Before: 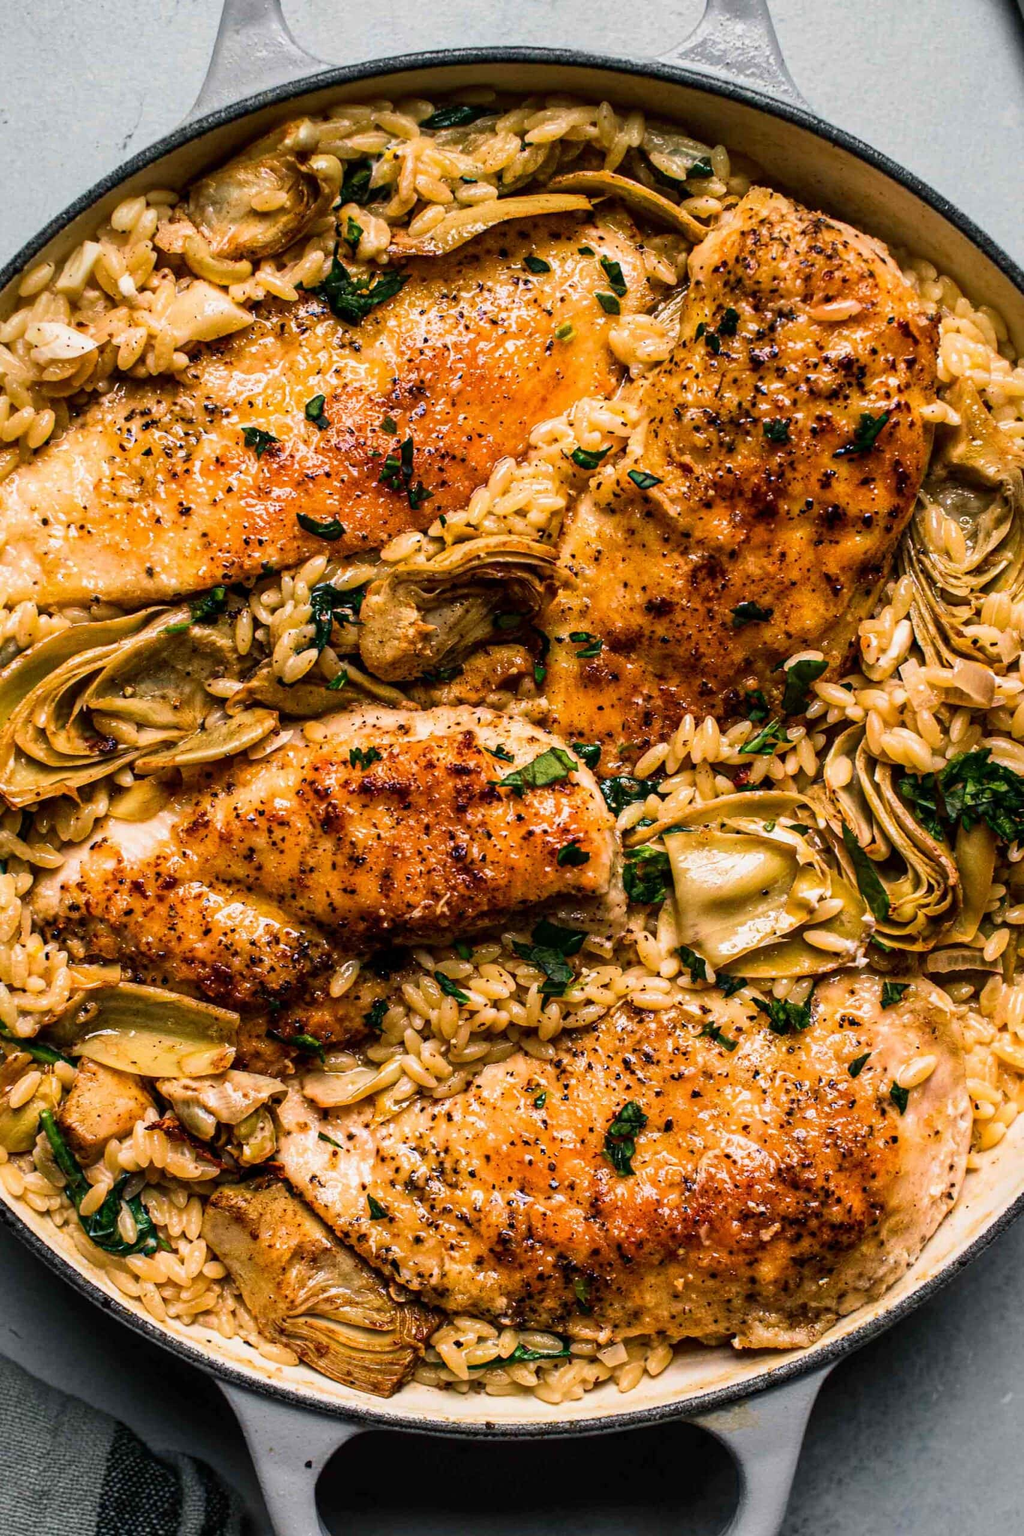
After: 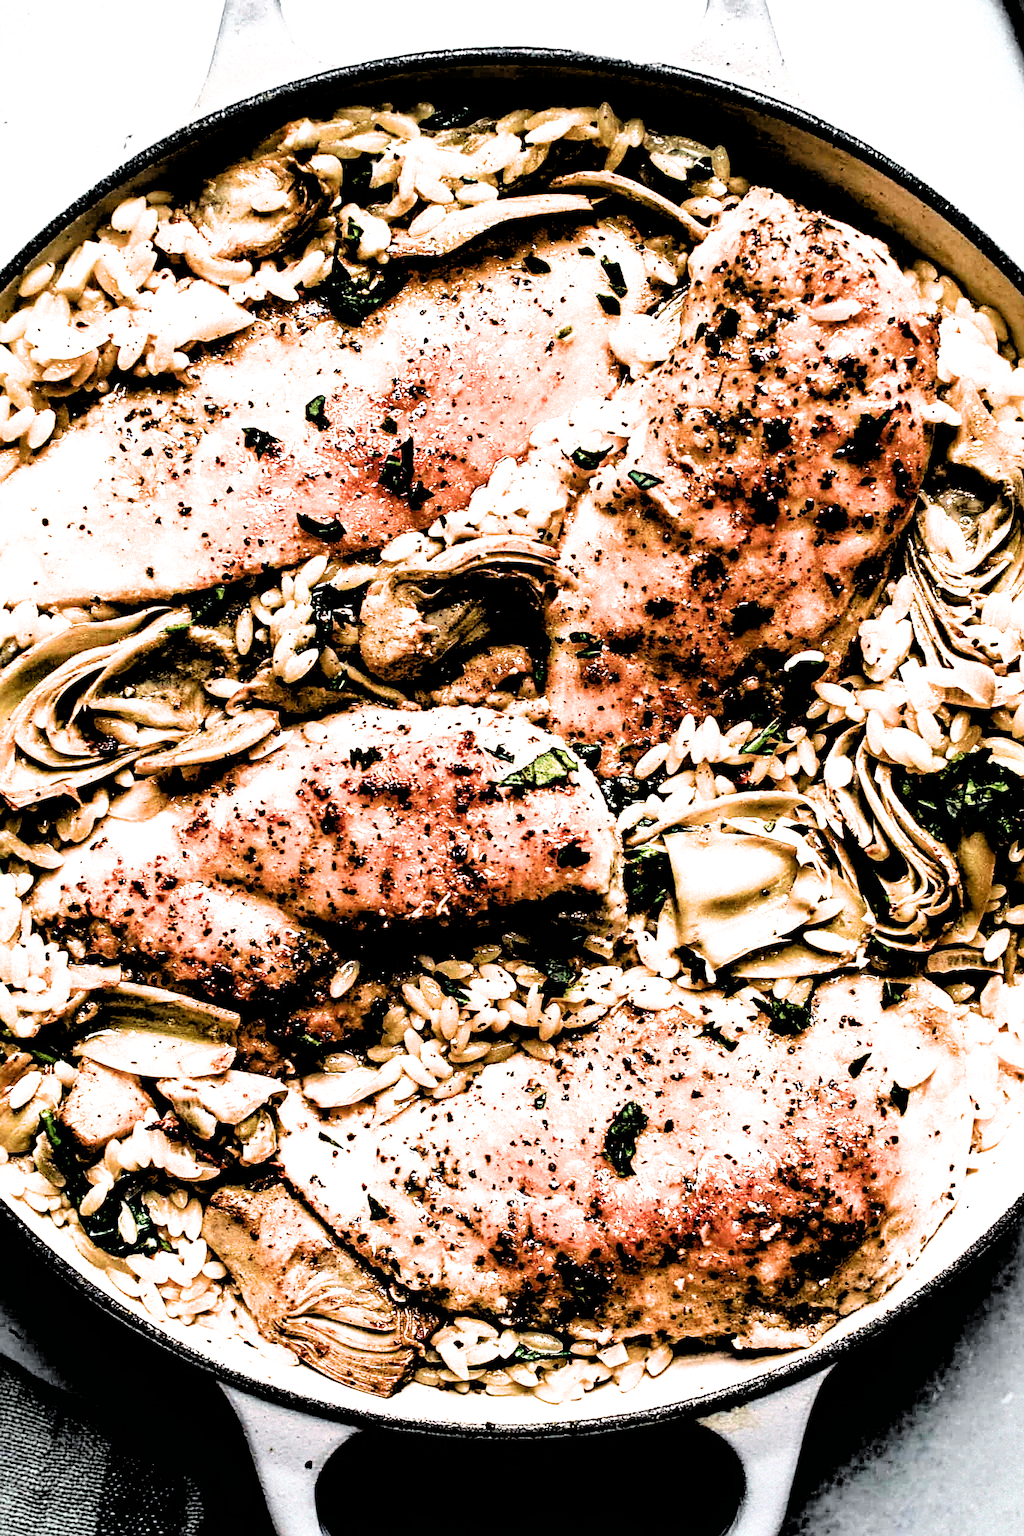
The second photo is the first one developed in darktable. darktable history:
exposure: exposure 0.566 EV, compensate highlight preservation false
filmic rgb: black relative exposure -1 EV, white relative exposure 2.05 EV, hardness 1.52, contrast 2.25, enable highlight reconstruction true
sharpen: on, module defaults
